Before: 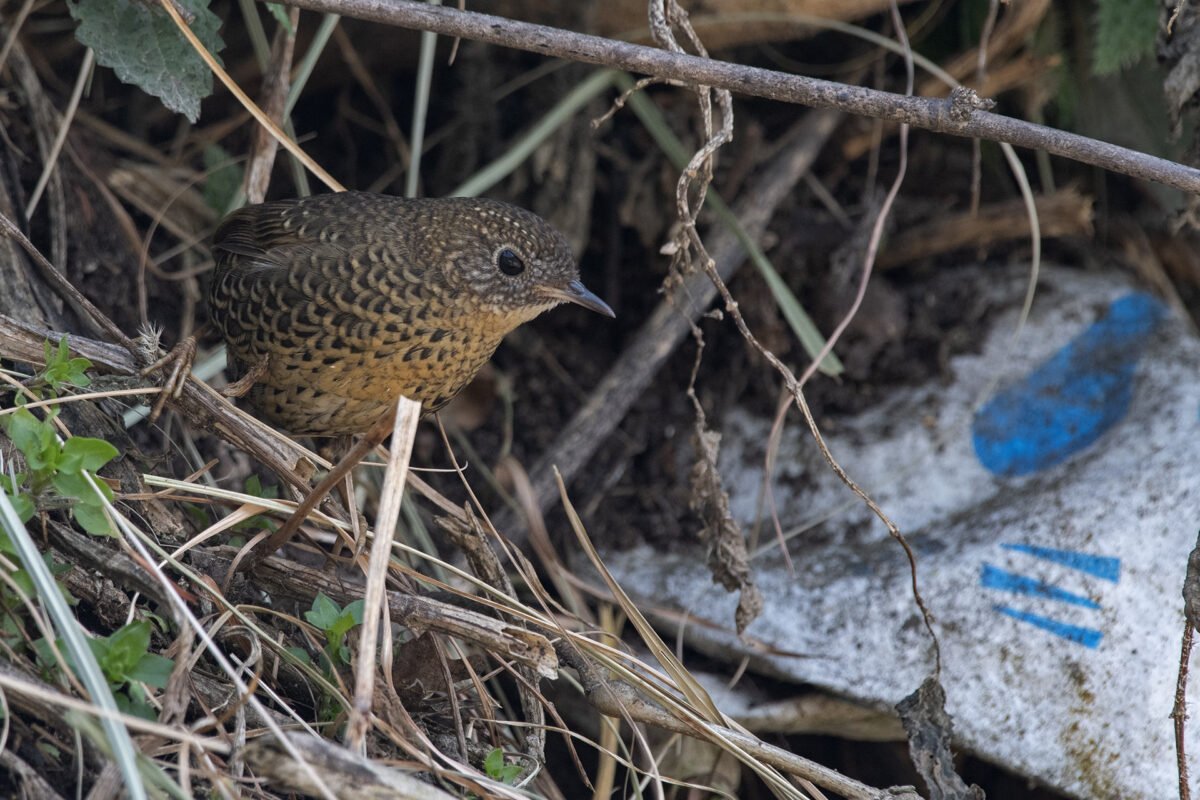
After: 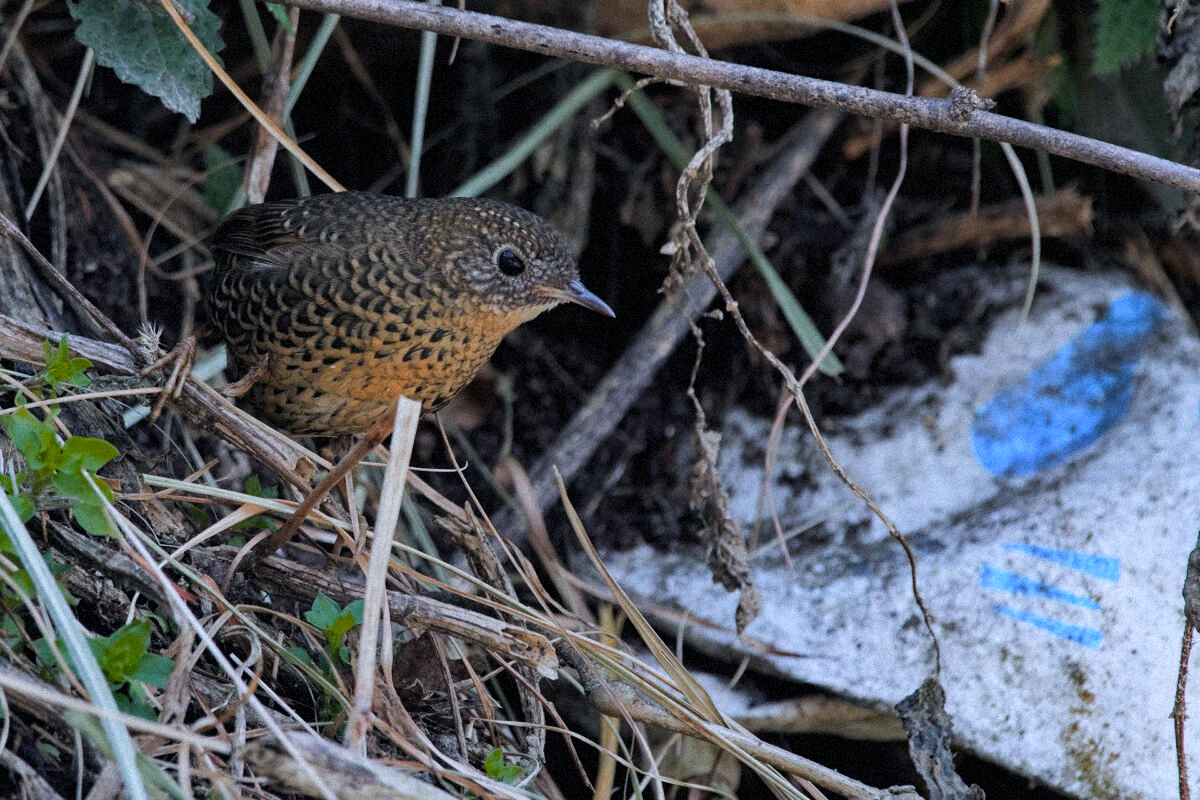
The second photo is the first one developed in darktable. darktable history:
color zones: curves: ch0 [(0.473, 0.374) (0.742, 0.784)]; ch1 [(0.354, 0.737) (0.742, 0.705)]; ch2 [(0.318, 0.421) (0.758, 0.532)]
tone equalizer: -8 EV -1.84 EV, -7 EV -1.16 EV, -6 EV -1.62 EV, smoothing diameter 25%, edges refinement/feathering 10, preserve details guided filter
filmic rgb: black relative exposure -7.15 EV, white relative exposure 5.36 EV, hardness 3.02
grain: mid-tones bias 0%
color calibration: x 0.367, y 0.379, temperature 4395.86 K
